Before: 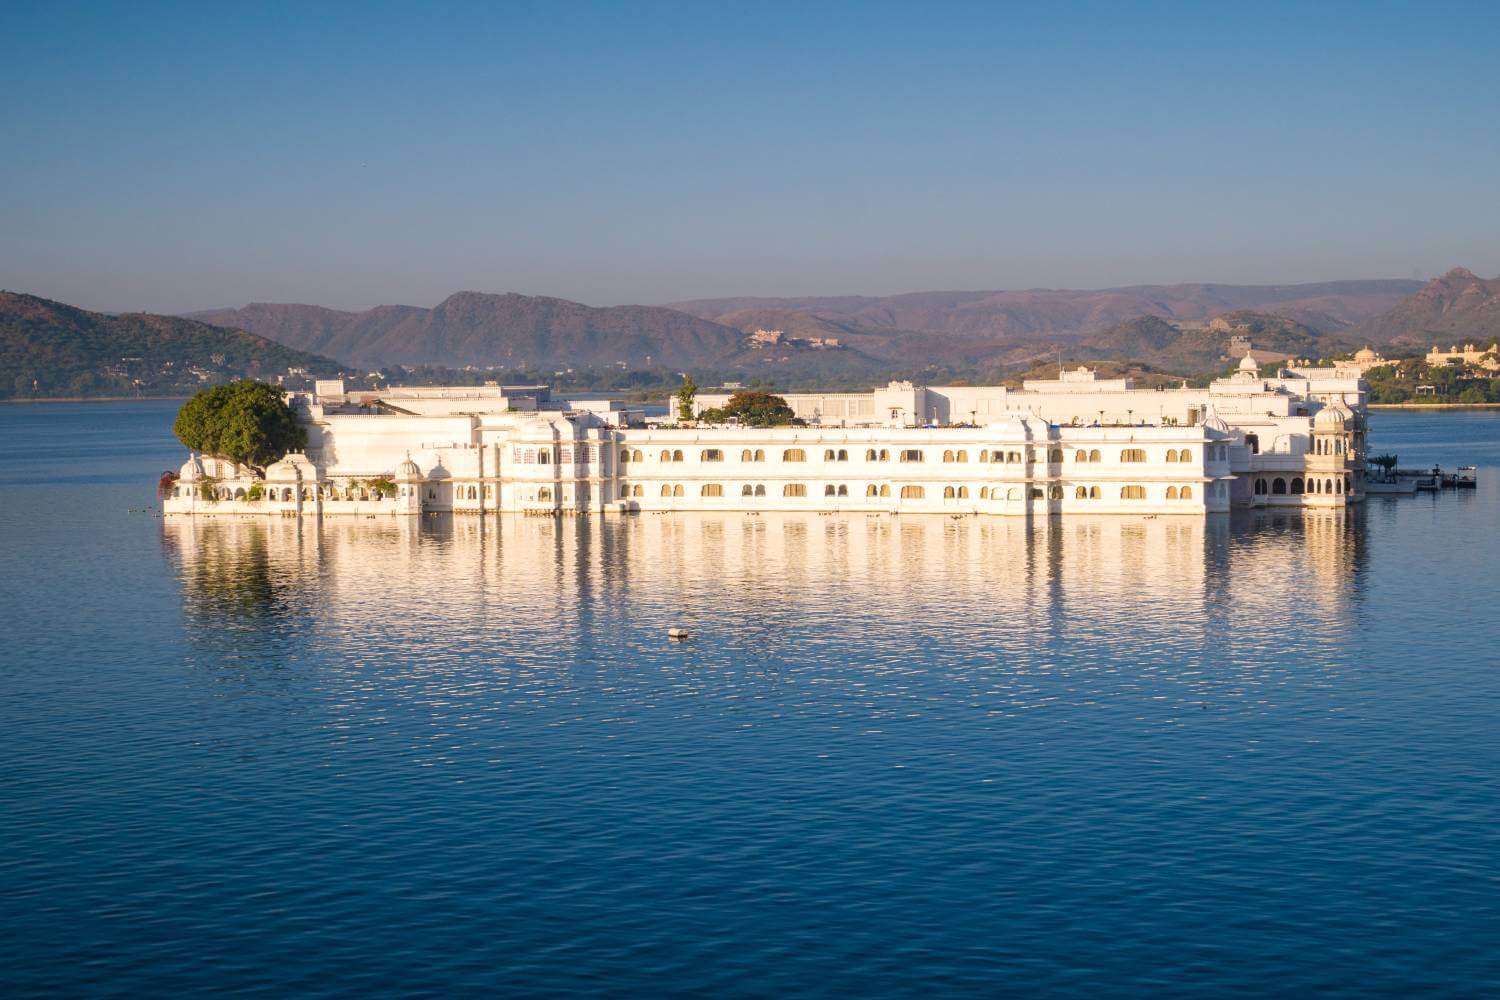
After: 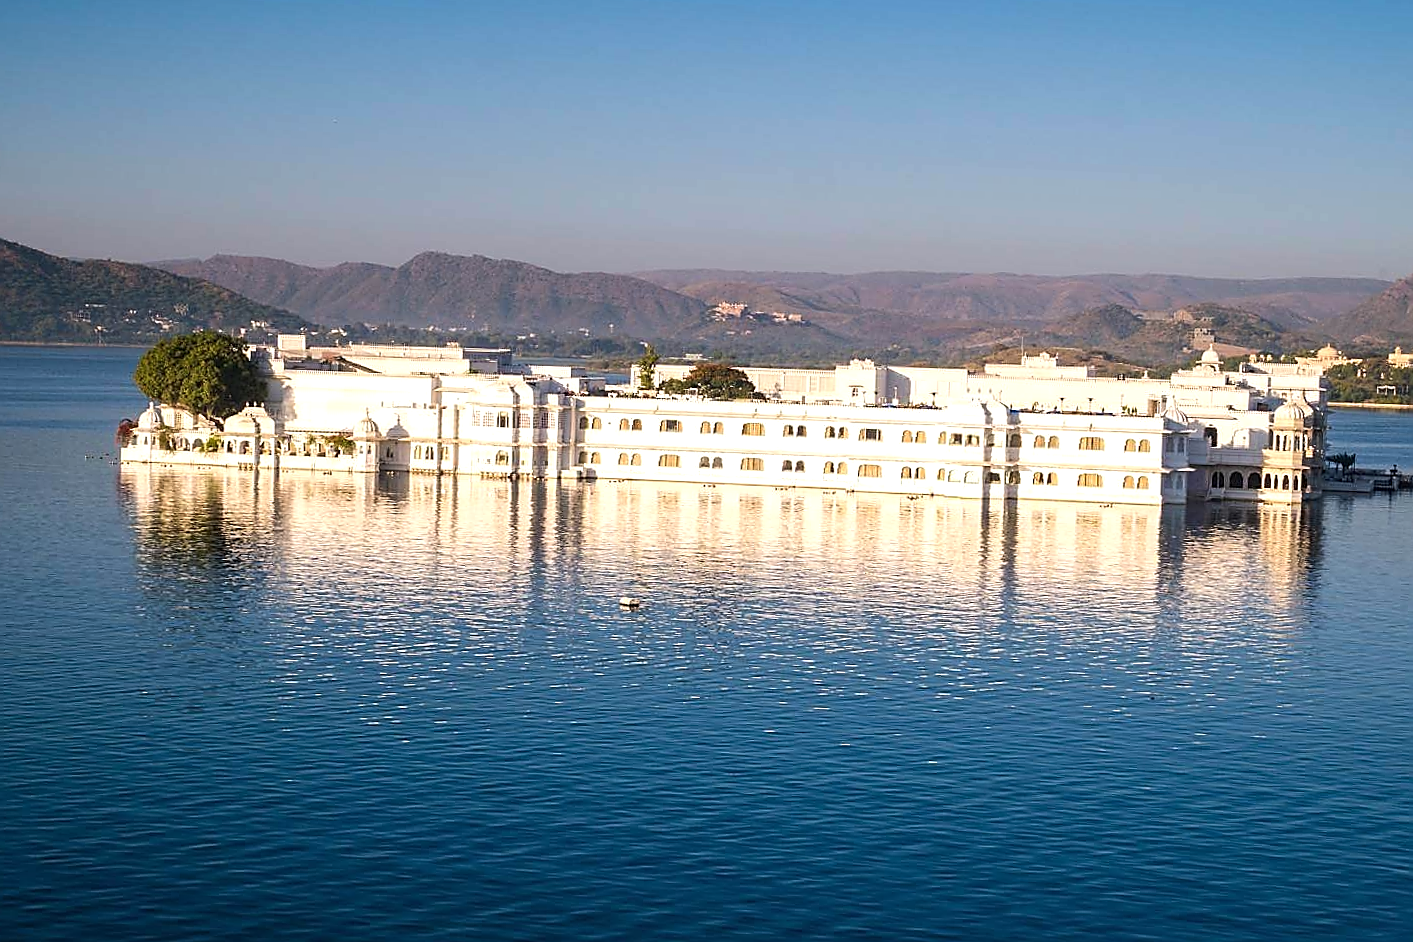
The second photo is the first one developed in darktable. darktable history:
crop and rotate: angle -2.38°
tone equalizer: -8 EV -0.417 EV, -7 EV -0.389 EV, -6 EV -0.333 EV, -5 EV -0.222 EV, -3 EV 0.222 EV, -2 EV 0.333 EV, -1 EV 0.389 EV, +0 EV 0.417 EV, edges refinement/feathering 500, mask exposure compensation -1.57 EV, preserve details no
sharpen: radius 1.4, amount 1.25, threshold 0.7
